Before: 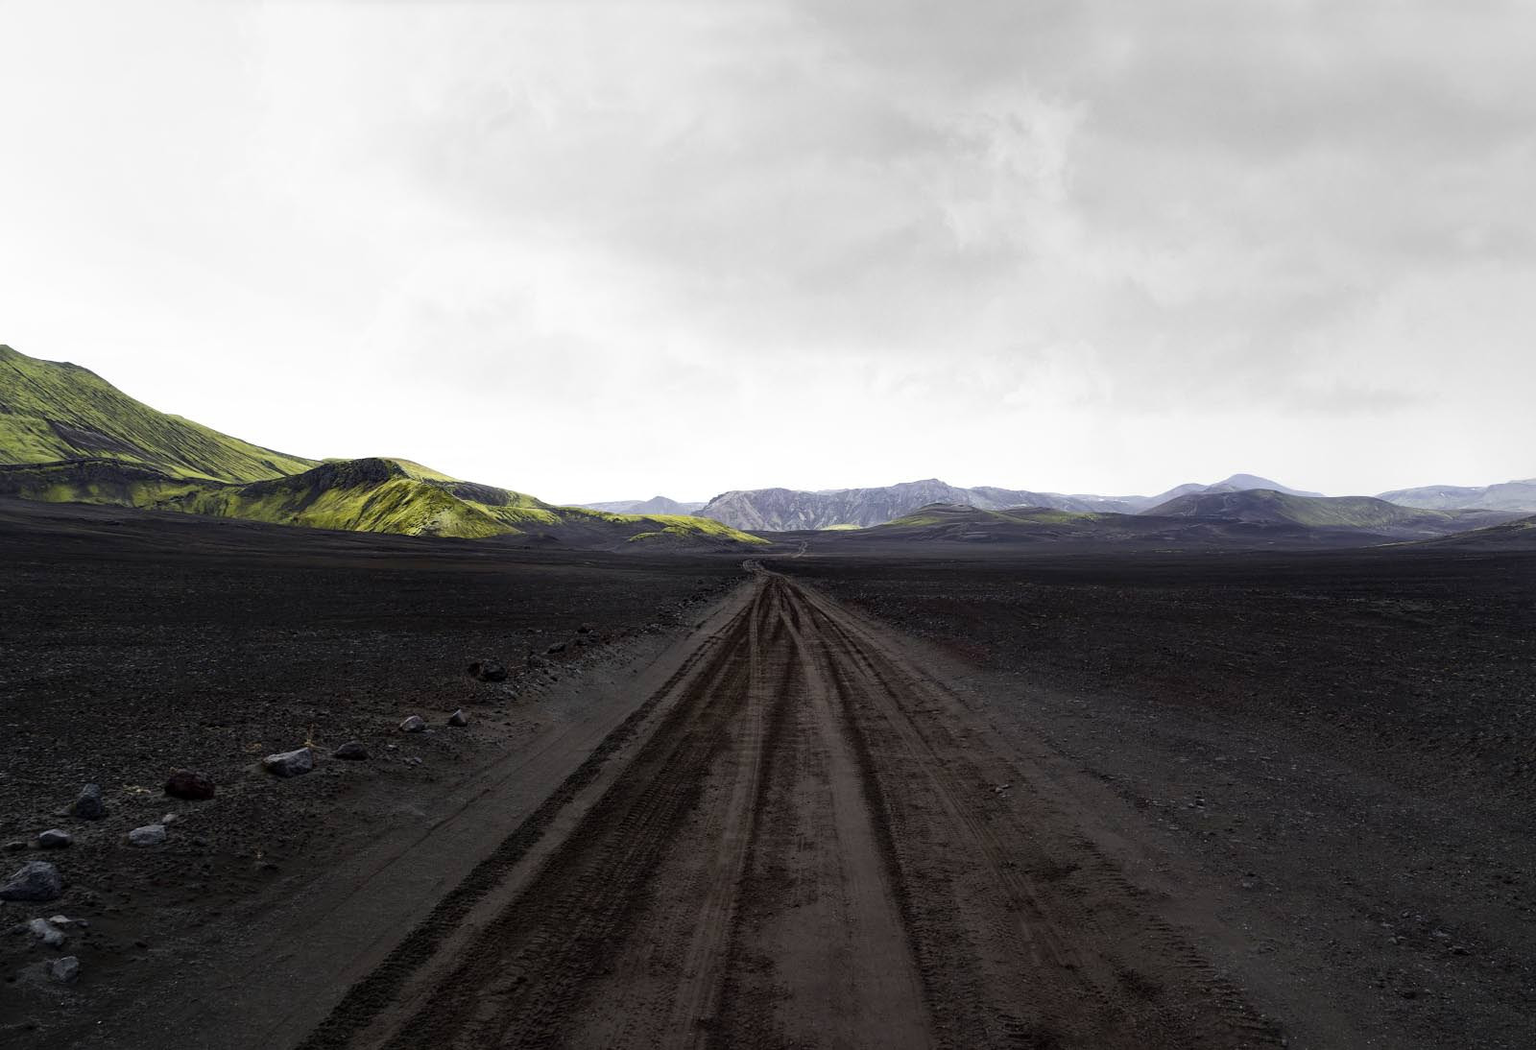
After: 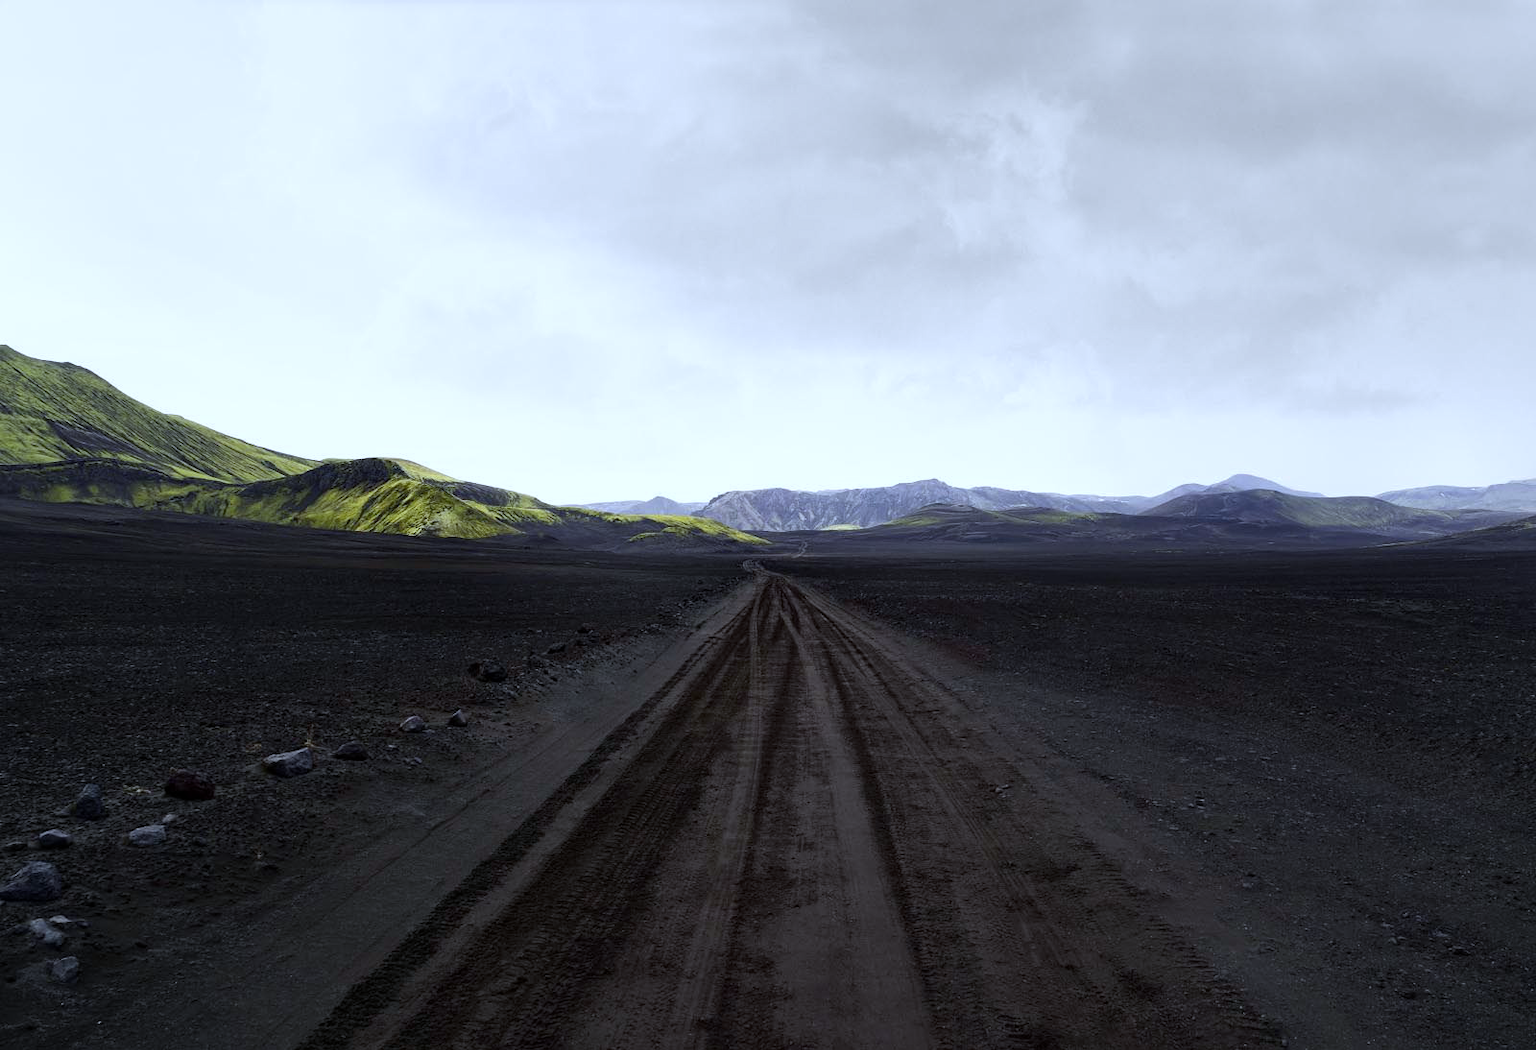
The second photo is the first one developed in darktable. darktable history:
contrast brightness saturation: contrast 0.03, brightness -0.04
white balance: red 0.931, blue 1.11
